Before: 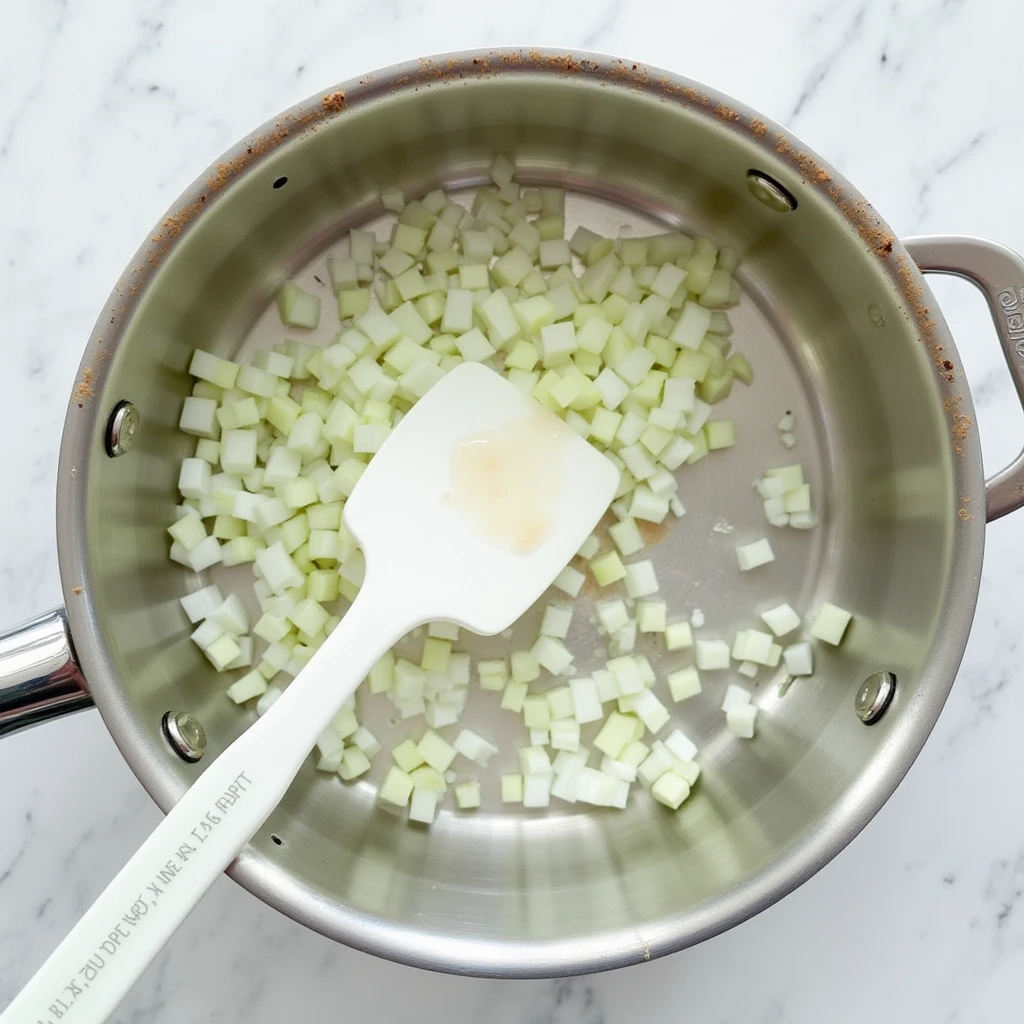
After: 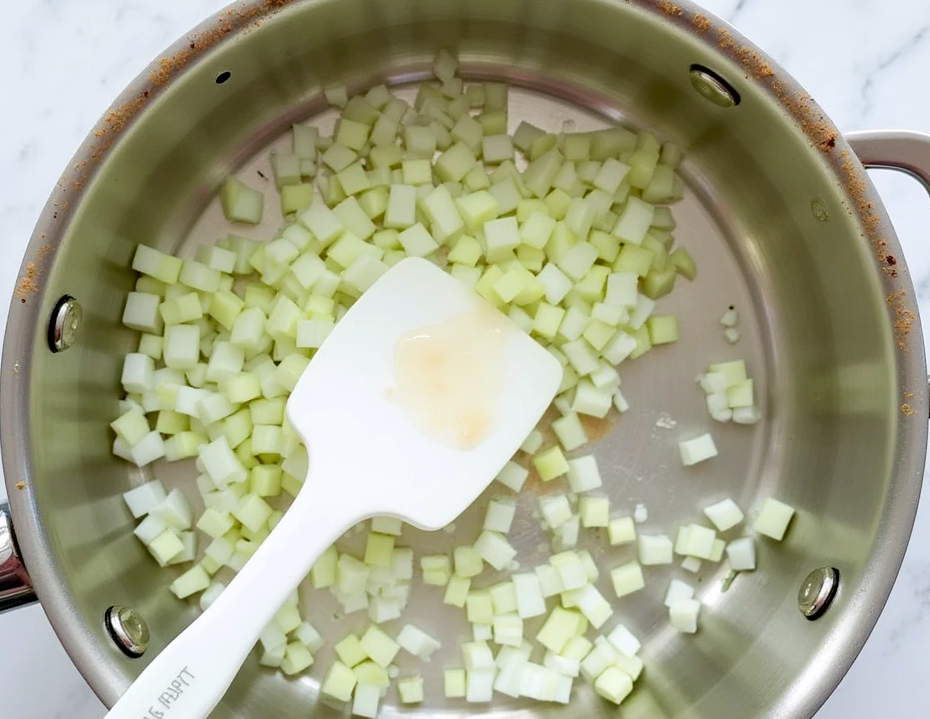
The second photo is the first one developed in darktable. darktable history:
velvia: on, module defaults
local contrast: mode bilateral grid, contrast 15, coarseness 36, detail 105%, midtone range 0.2
white balance: red 1.004, blue 1.024
haze removal: compatibility mode true, adaptive false
crop: left 5.596%, top 10.314%, right 3.534%, bottom 19.395%
